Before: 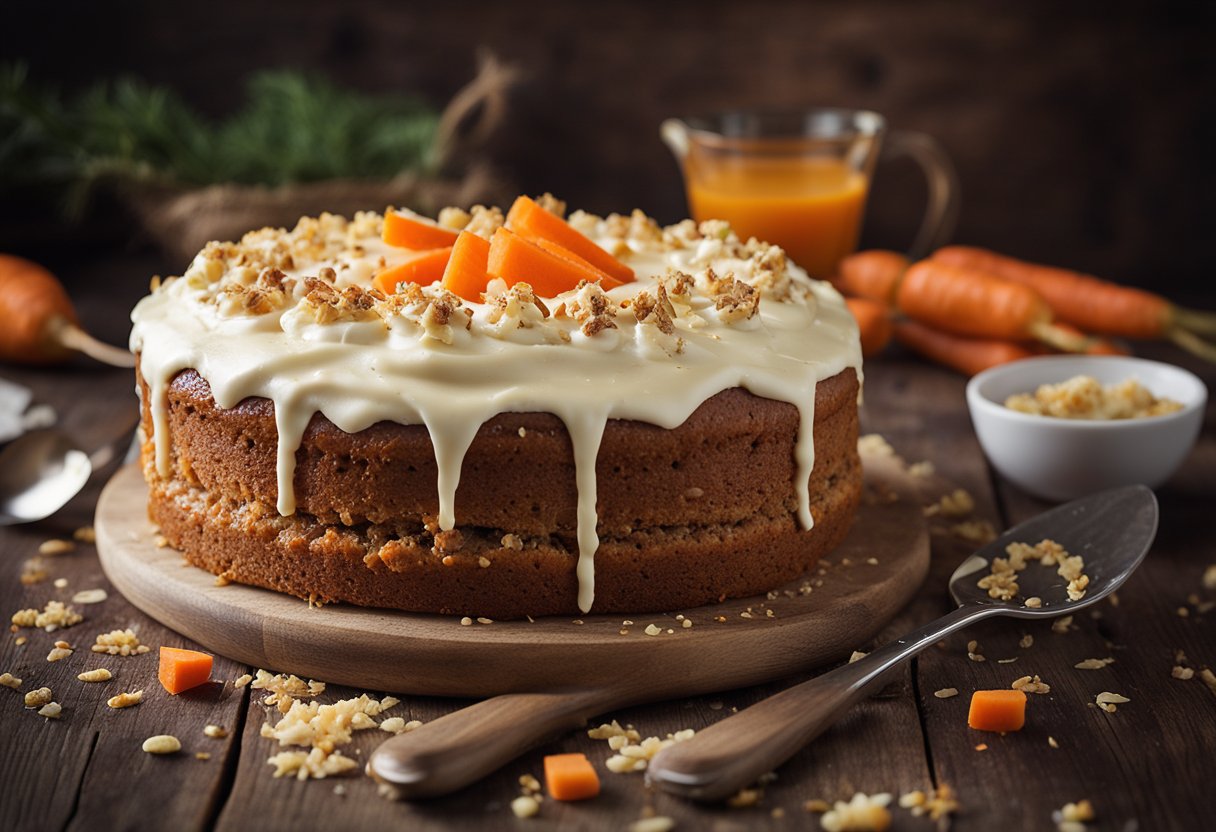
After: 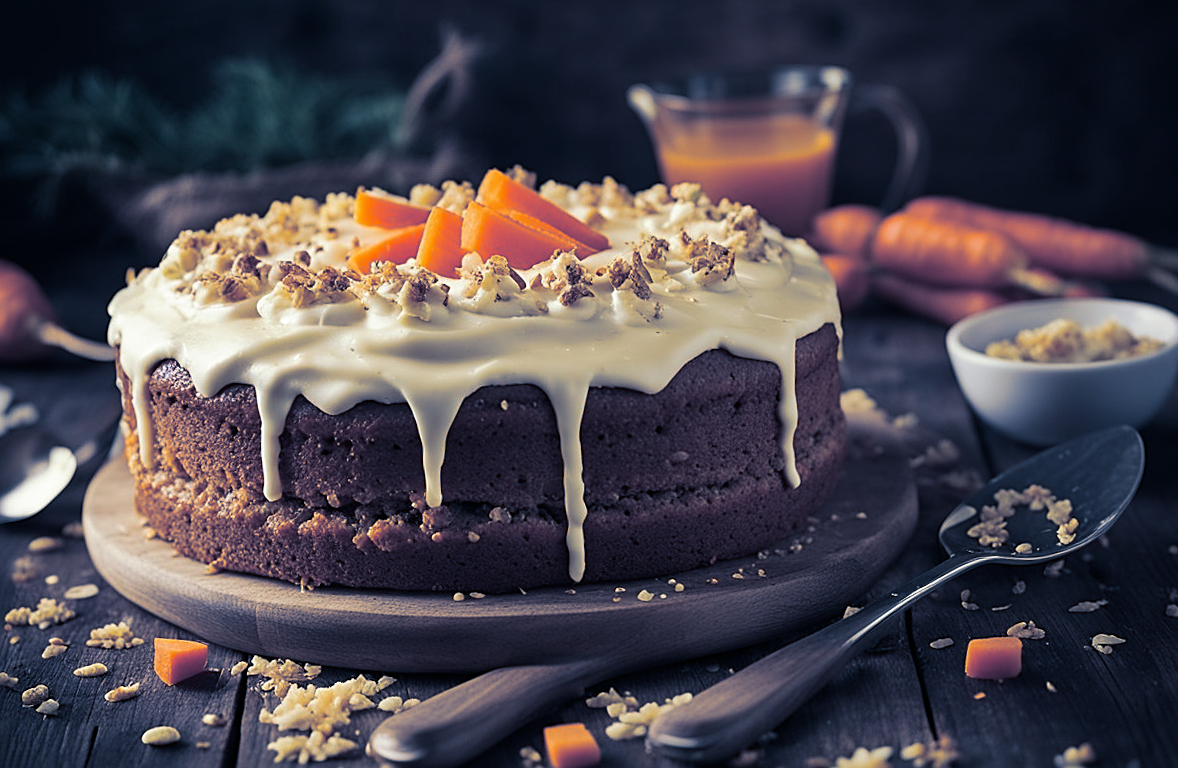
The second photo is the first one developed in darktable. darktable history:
sharpen: amount 0.478
rotate and perspective: rotation -3°, crop left 0.031, crop right 0.968, crop top 0.07, crop bottom 0.93
split-toning: shadows › hue 226.8°, shadows › saturation 0.84
